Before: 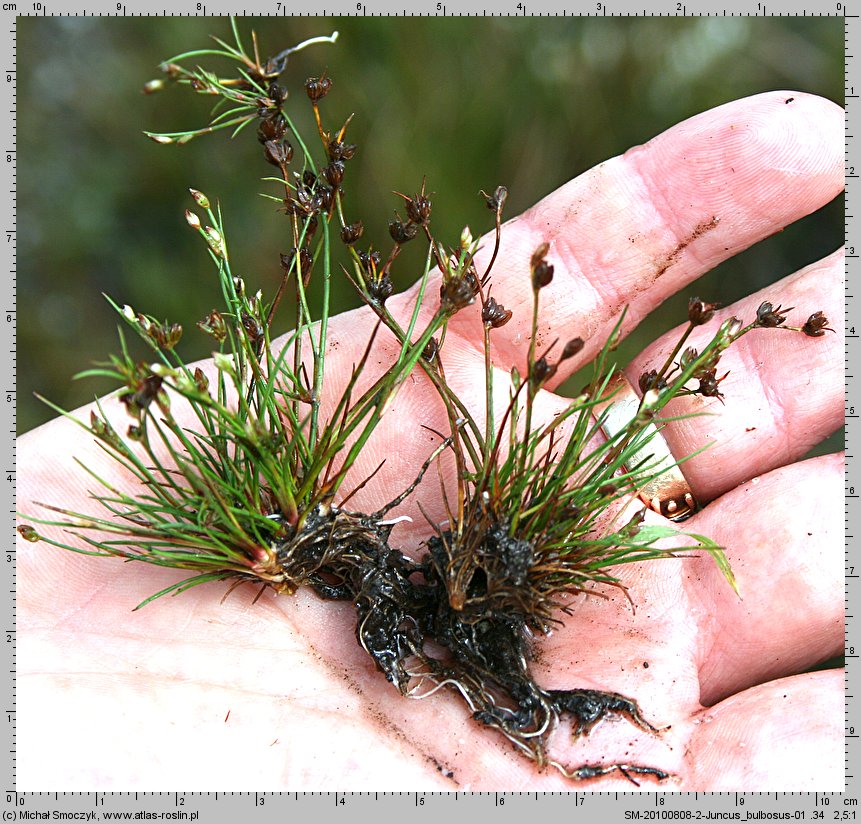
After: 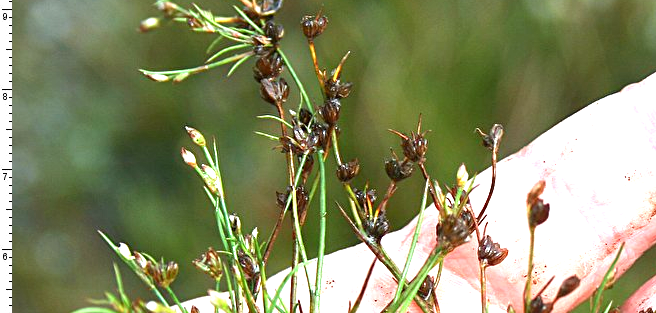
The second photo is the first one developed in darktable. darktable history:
crop: left 0.579%, top 7.627%, right 23.167%, bottom 54.275%
exposure: black level correction 0.001, exposure 1.05 EV, compensate exposure bias true, compensate highlight preservation false
